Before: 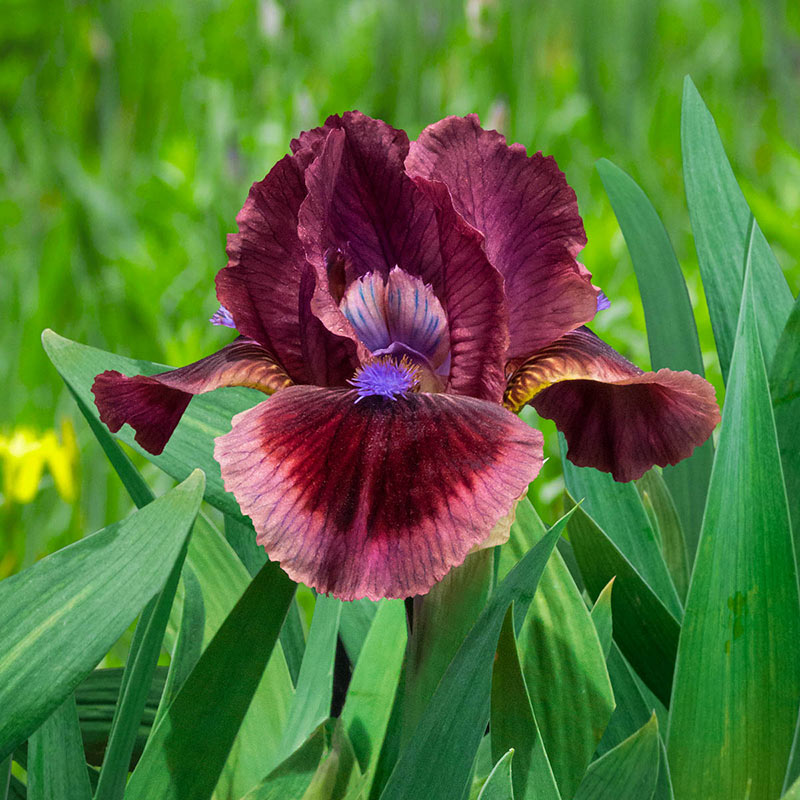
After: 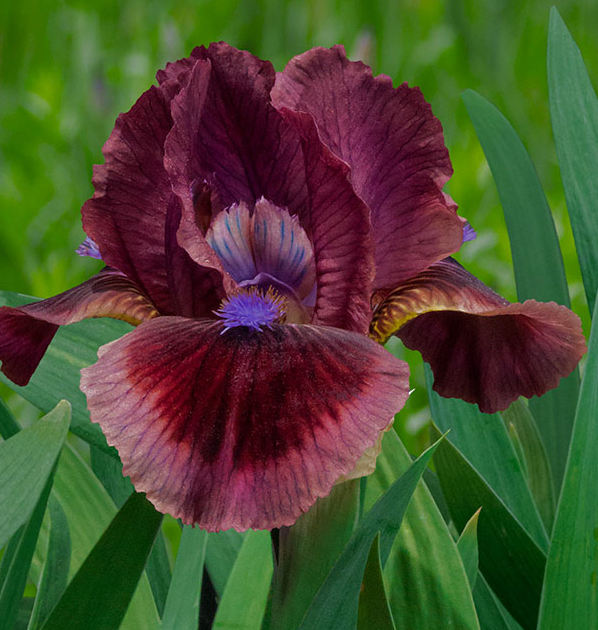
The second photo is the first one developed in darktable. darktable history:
crop: left 16.768%, top 8.653%, right 8.362%, bottom 12.485%
base curve: curves: ch0 [(0, 0) (0.841, 0.609) (1, 1)]
